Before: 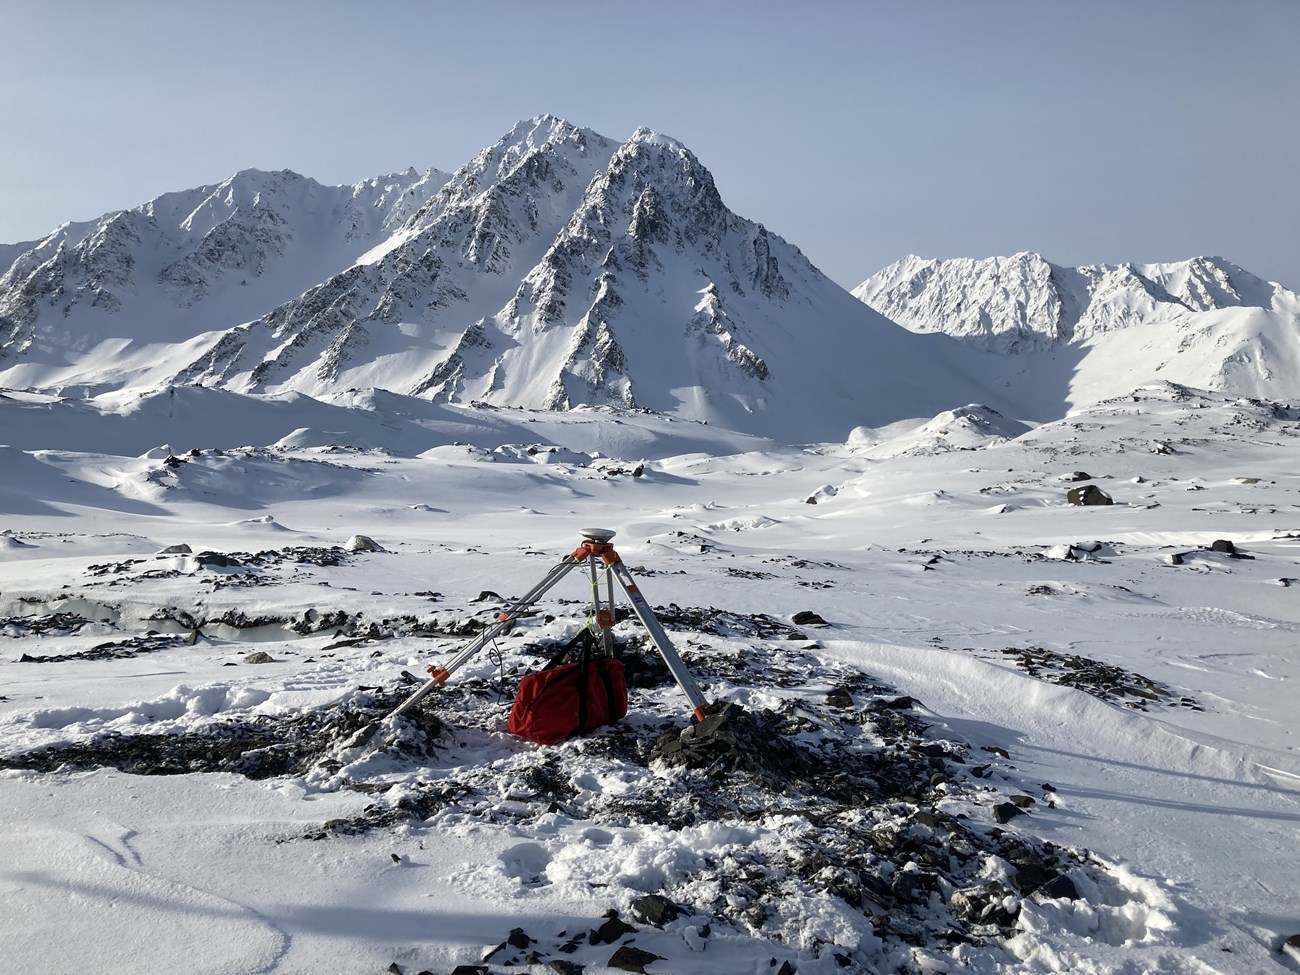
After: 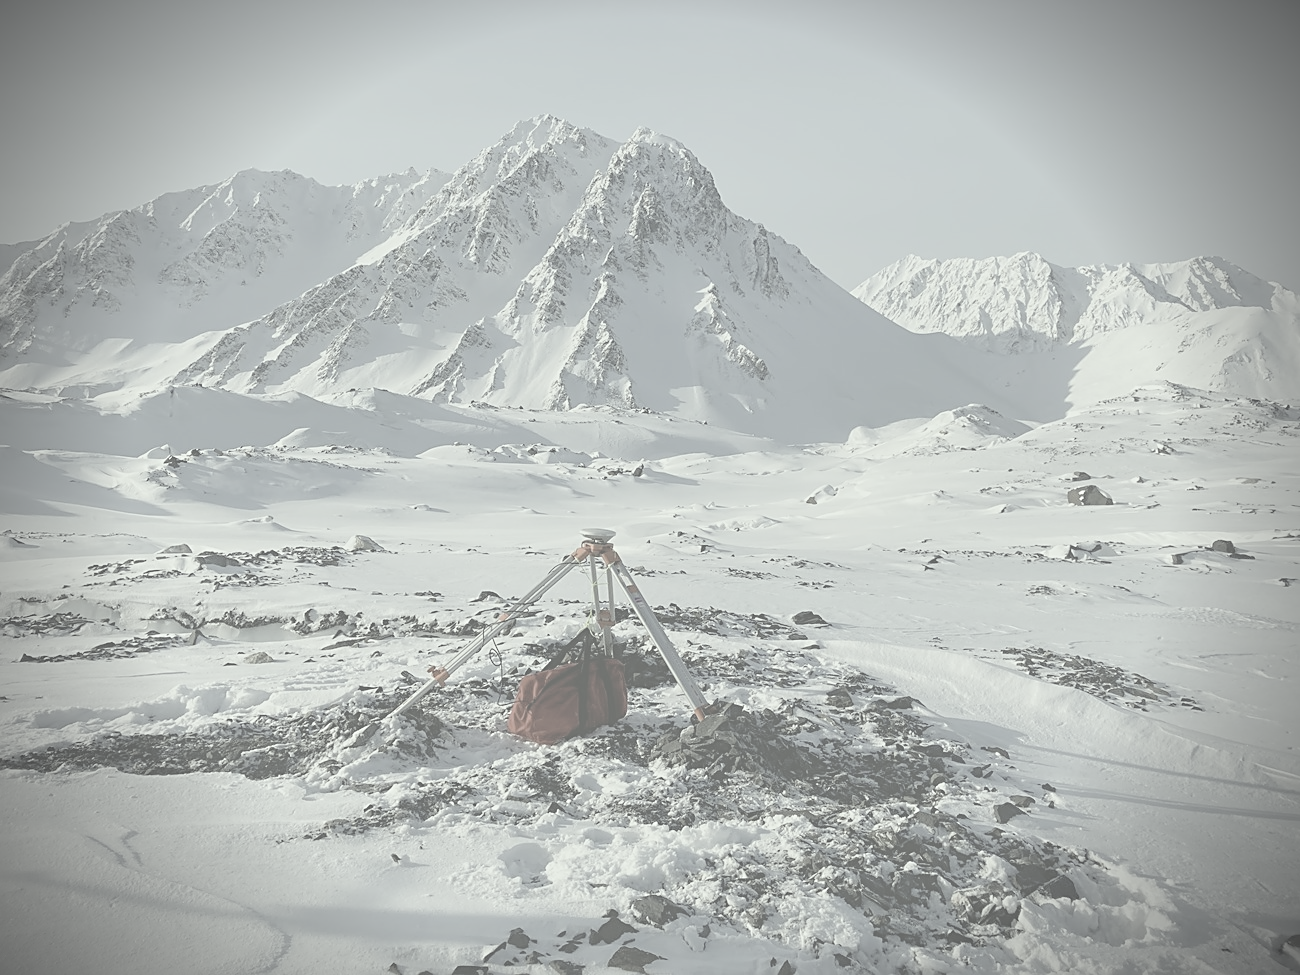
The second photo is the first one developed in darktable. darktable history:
sharpen: on, module defaults
contrast brightness saturation: contrast -0.32, brightness 0.75, saturation -0.78 | blend: blend mode normal, opacity 100%; mask: uniform (no mask)
color correction: highlights a* -2.68, highlights b* 2.57
vignetting: width/height ratio 1.094
